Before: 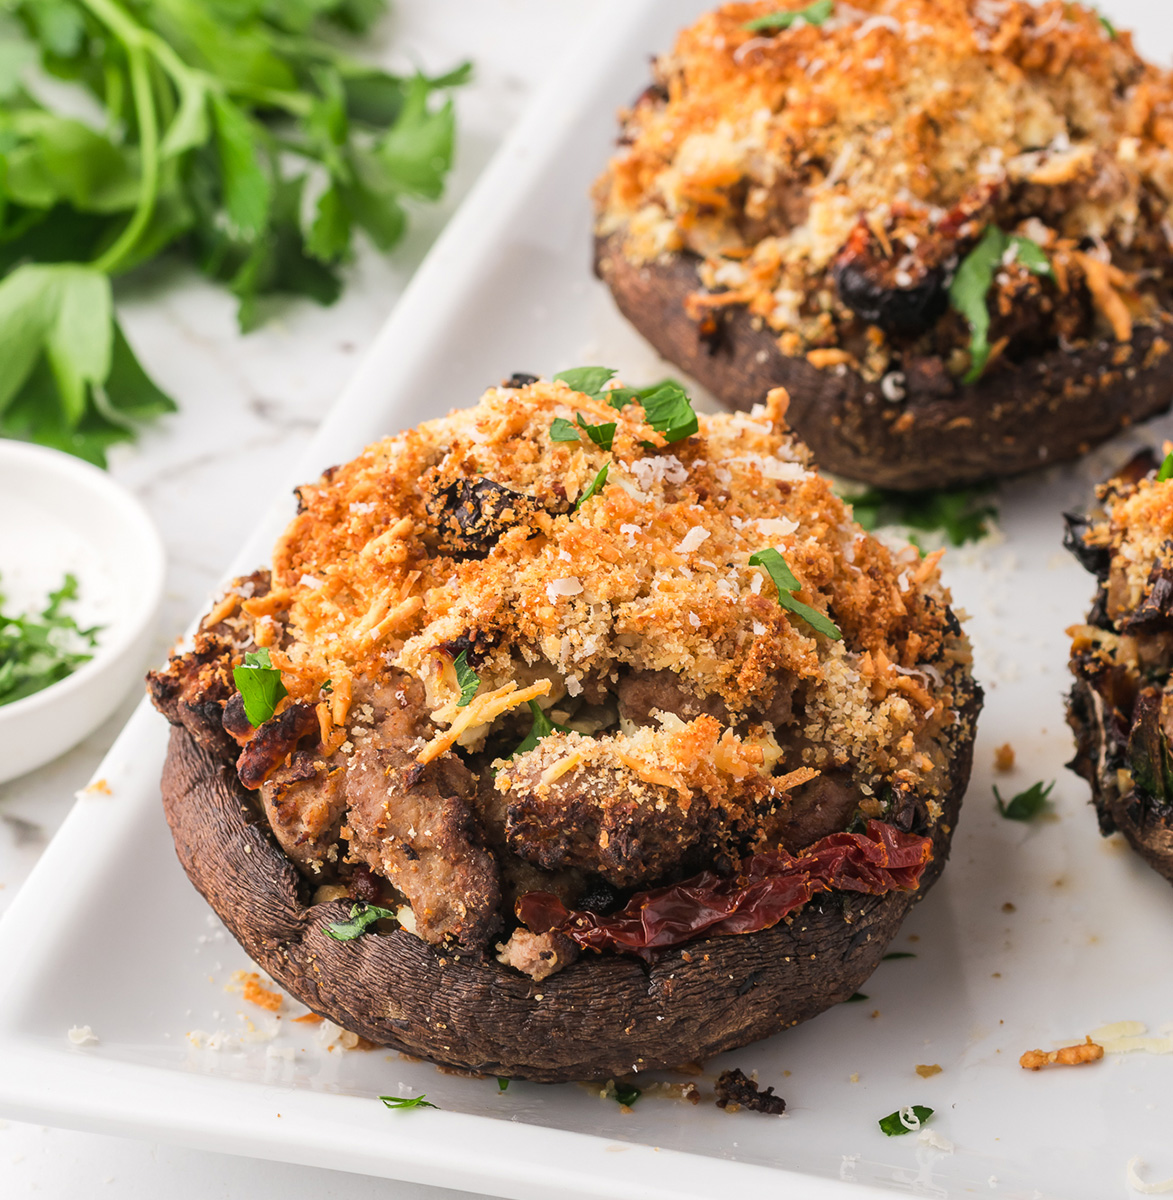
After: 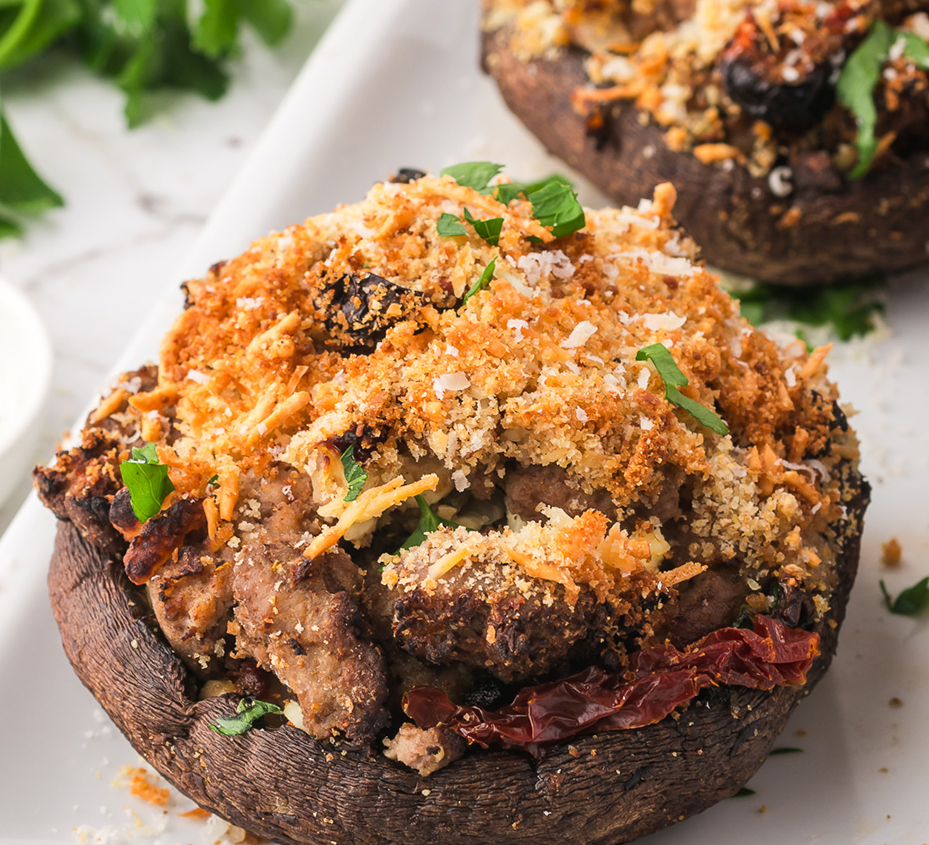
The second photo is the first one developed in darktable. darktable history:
crop: left 9.657%, top 17.123%, right 11.074%, bottom 12.385%
